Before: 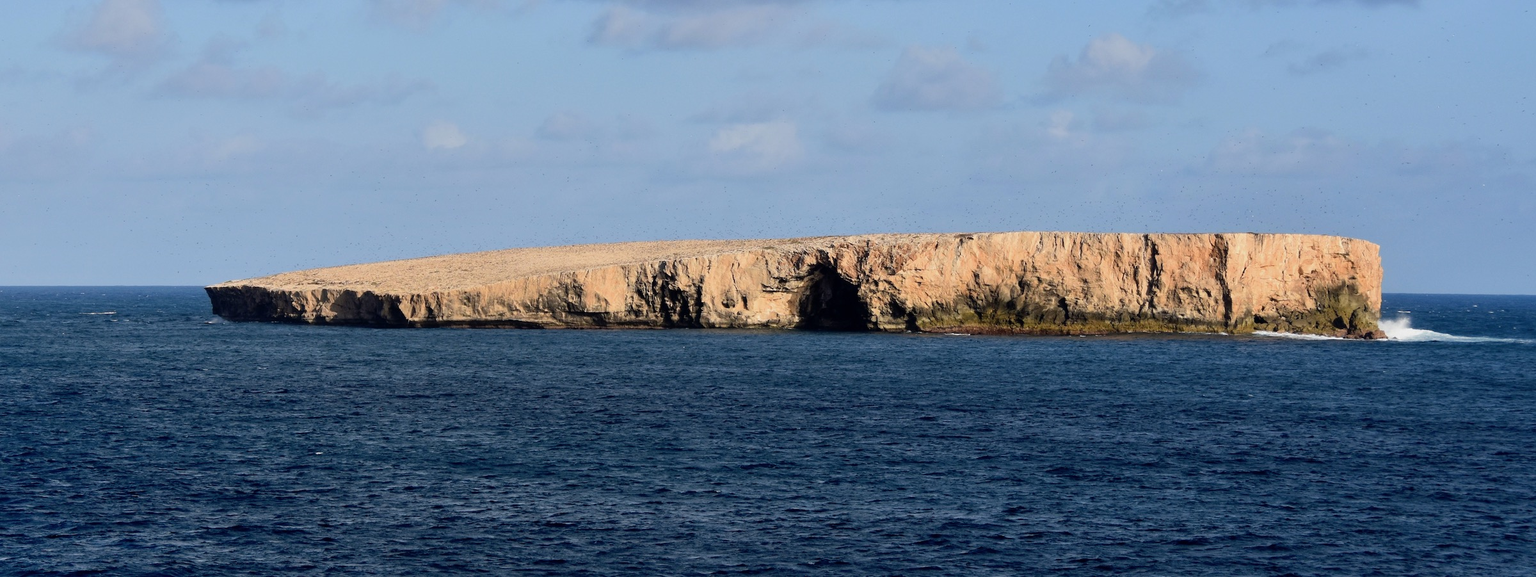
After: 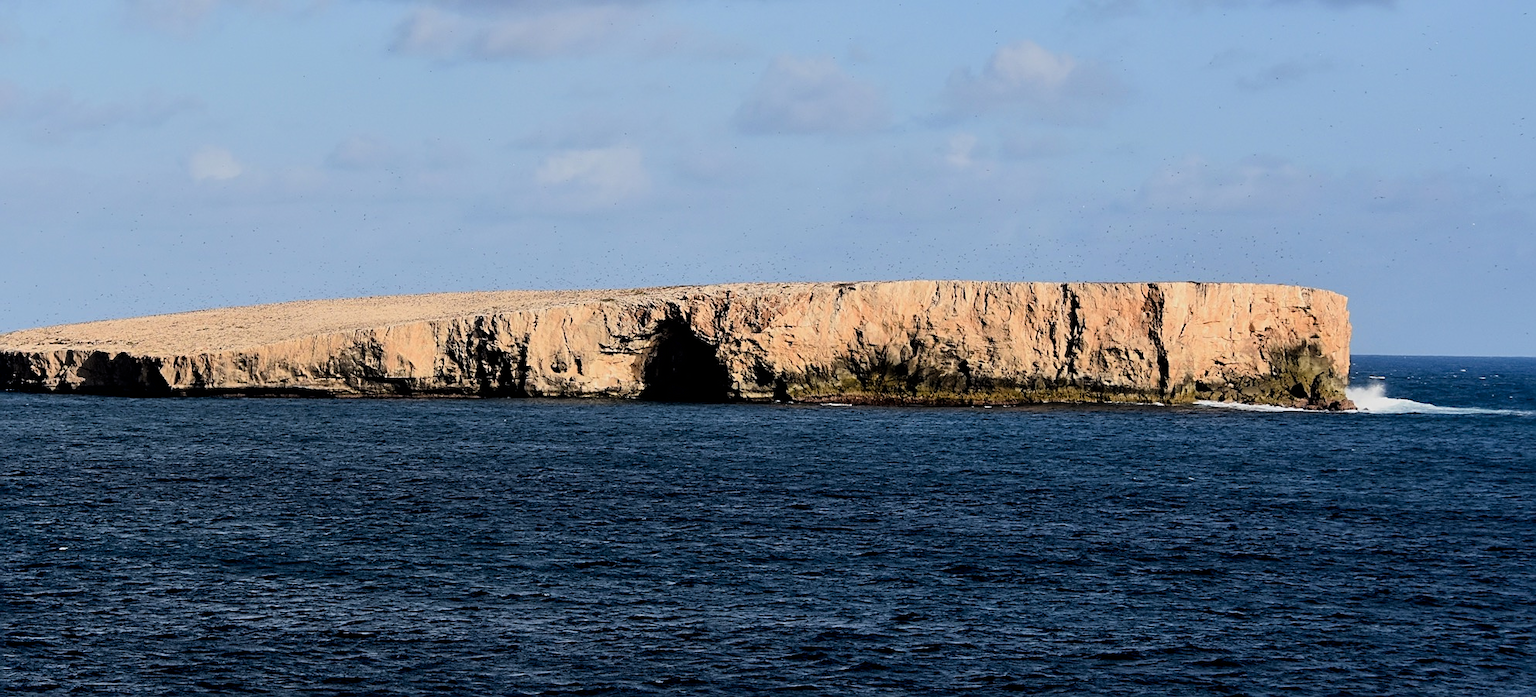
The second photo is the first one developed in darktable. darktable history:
filmic rgb: black relative exposure -7.96 EV, white relative exposure 4.05 EV, threshold 6 EV, hardness 4.2, contrast 1.376, color science v6 (2022), enable highlight reconstruction true
sharpen: on, module defaults
crop: left 17.376%, bottom 0.04%
